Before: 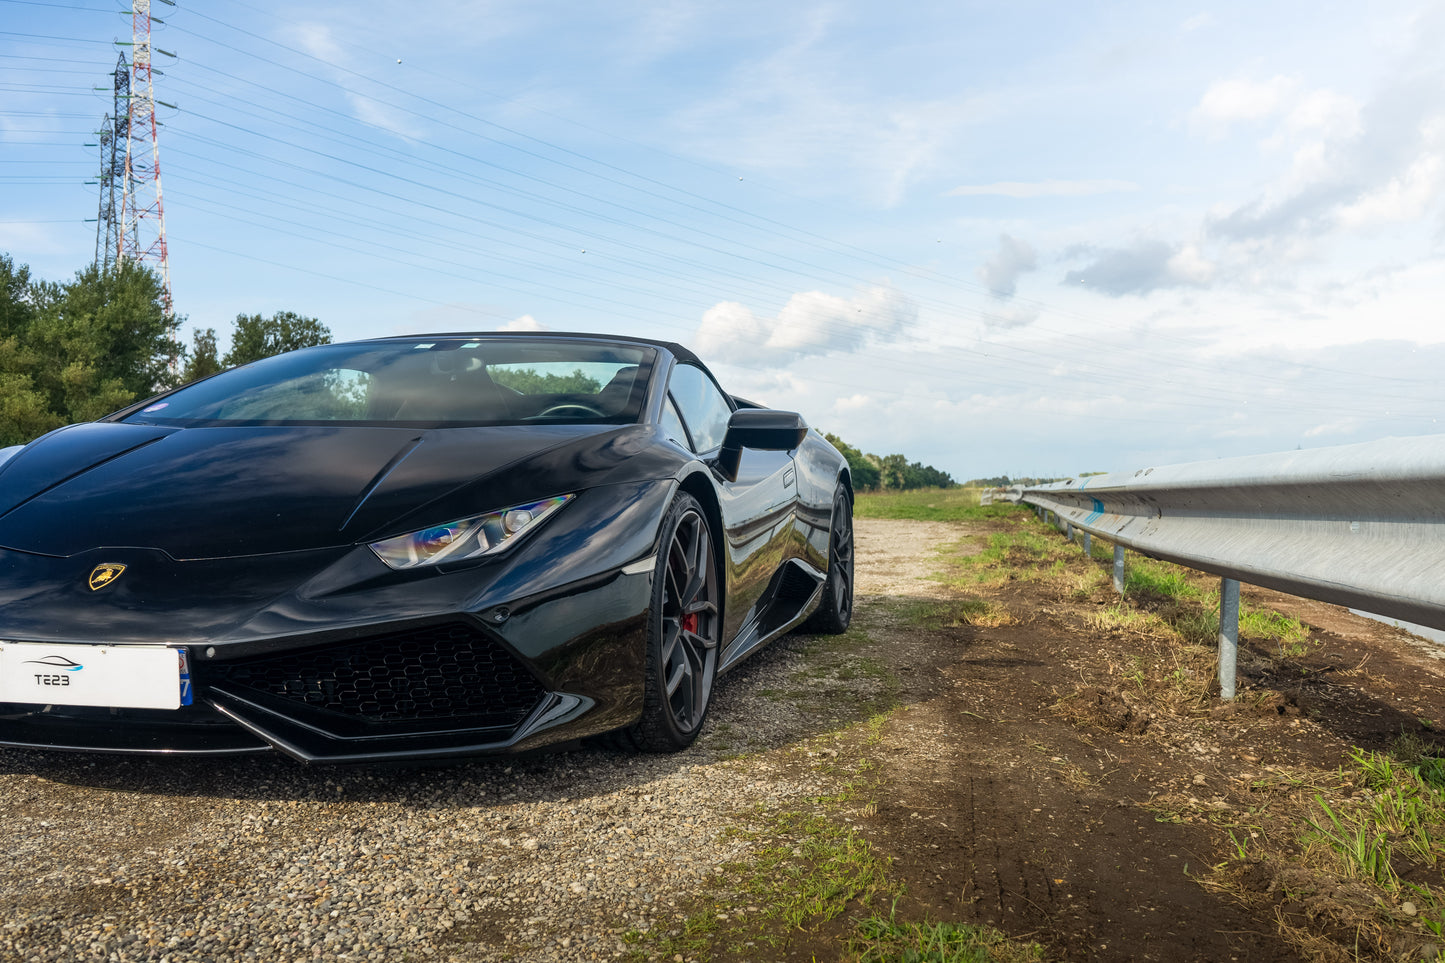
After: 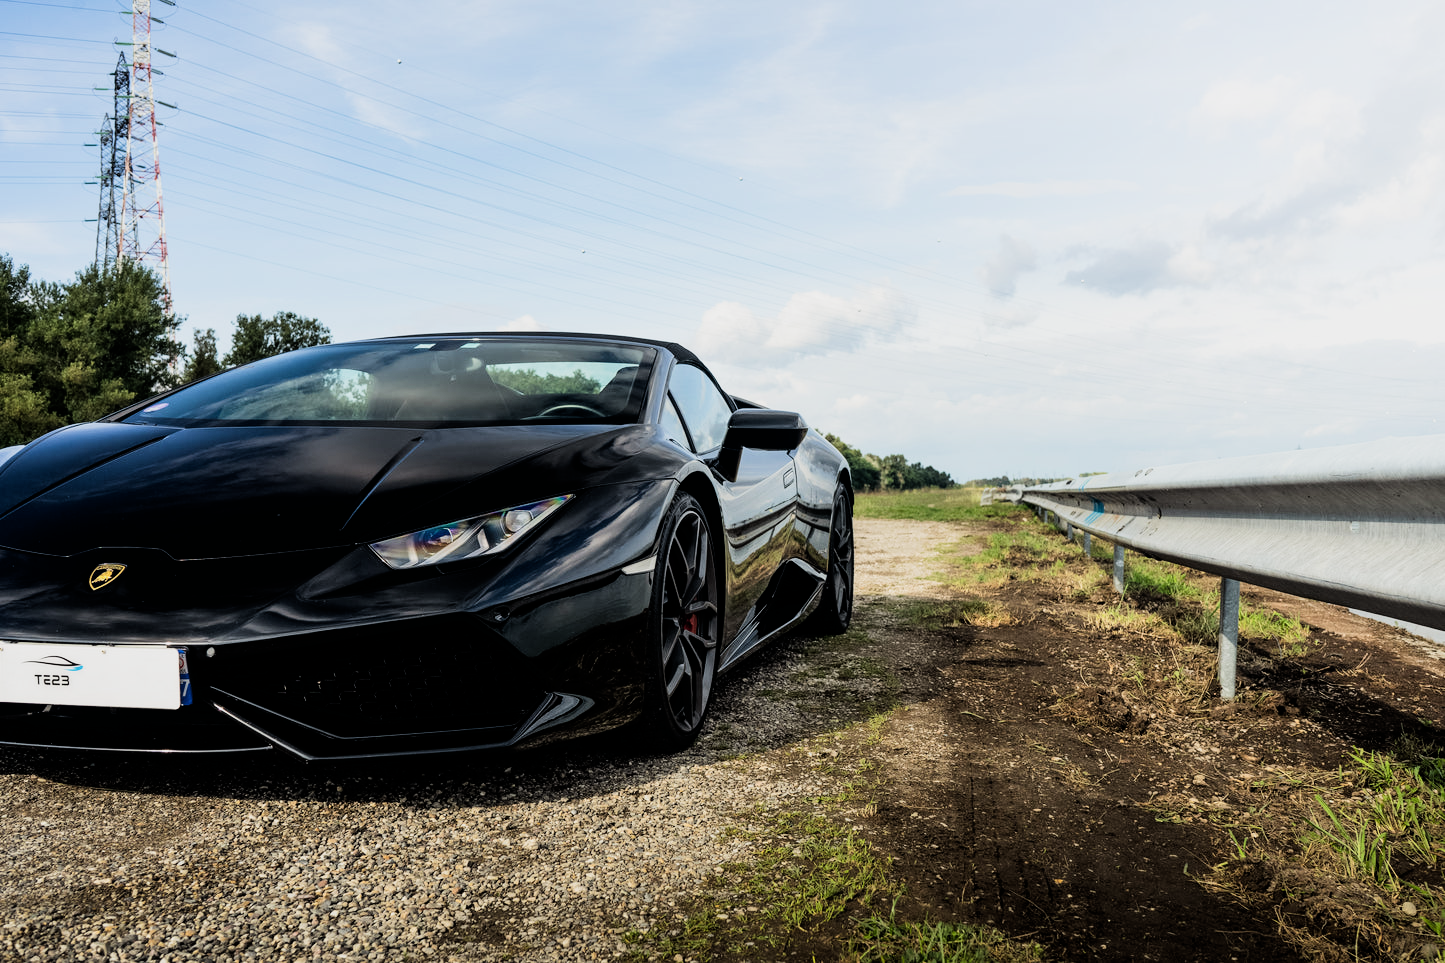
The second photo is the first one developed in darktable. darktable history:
filmic rgb: black relative exposure -5 EV, white relative exposure 3.5 EV, hardness 3.19, contrast 1.5, highlights saturation mix -50%
